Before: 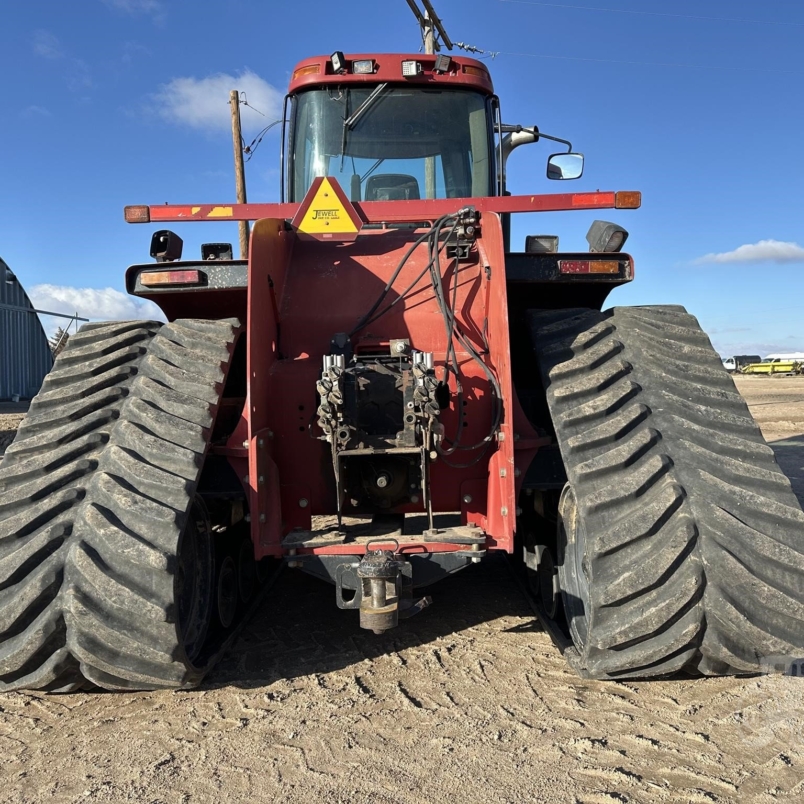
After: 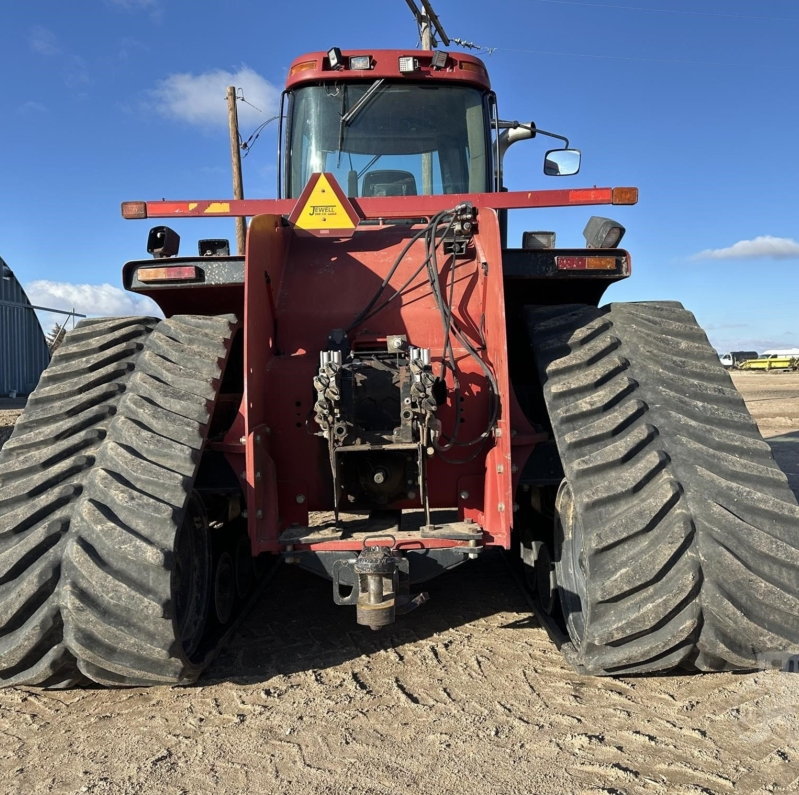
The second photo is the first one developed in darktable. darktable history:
crop: left 0.437%, top 0.578%, right 0.137%, bottom 0.519%
